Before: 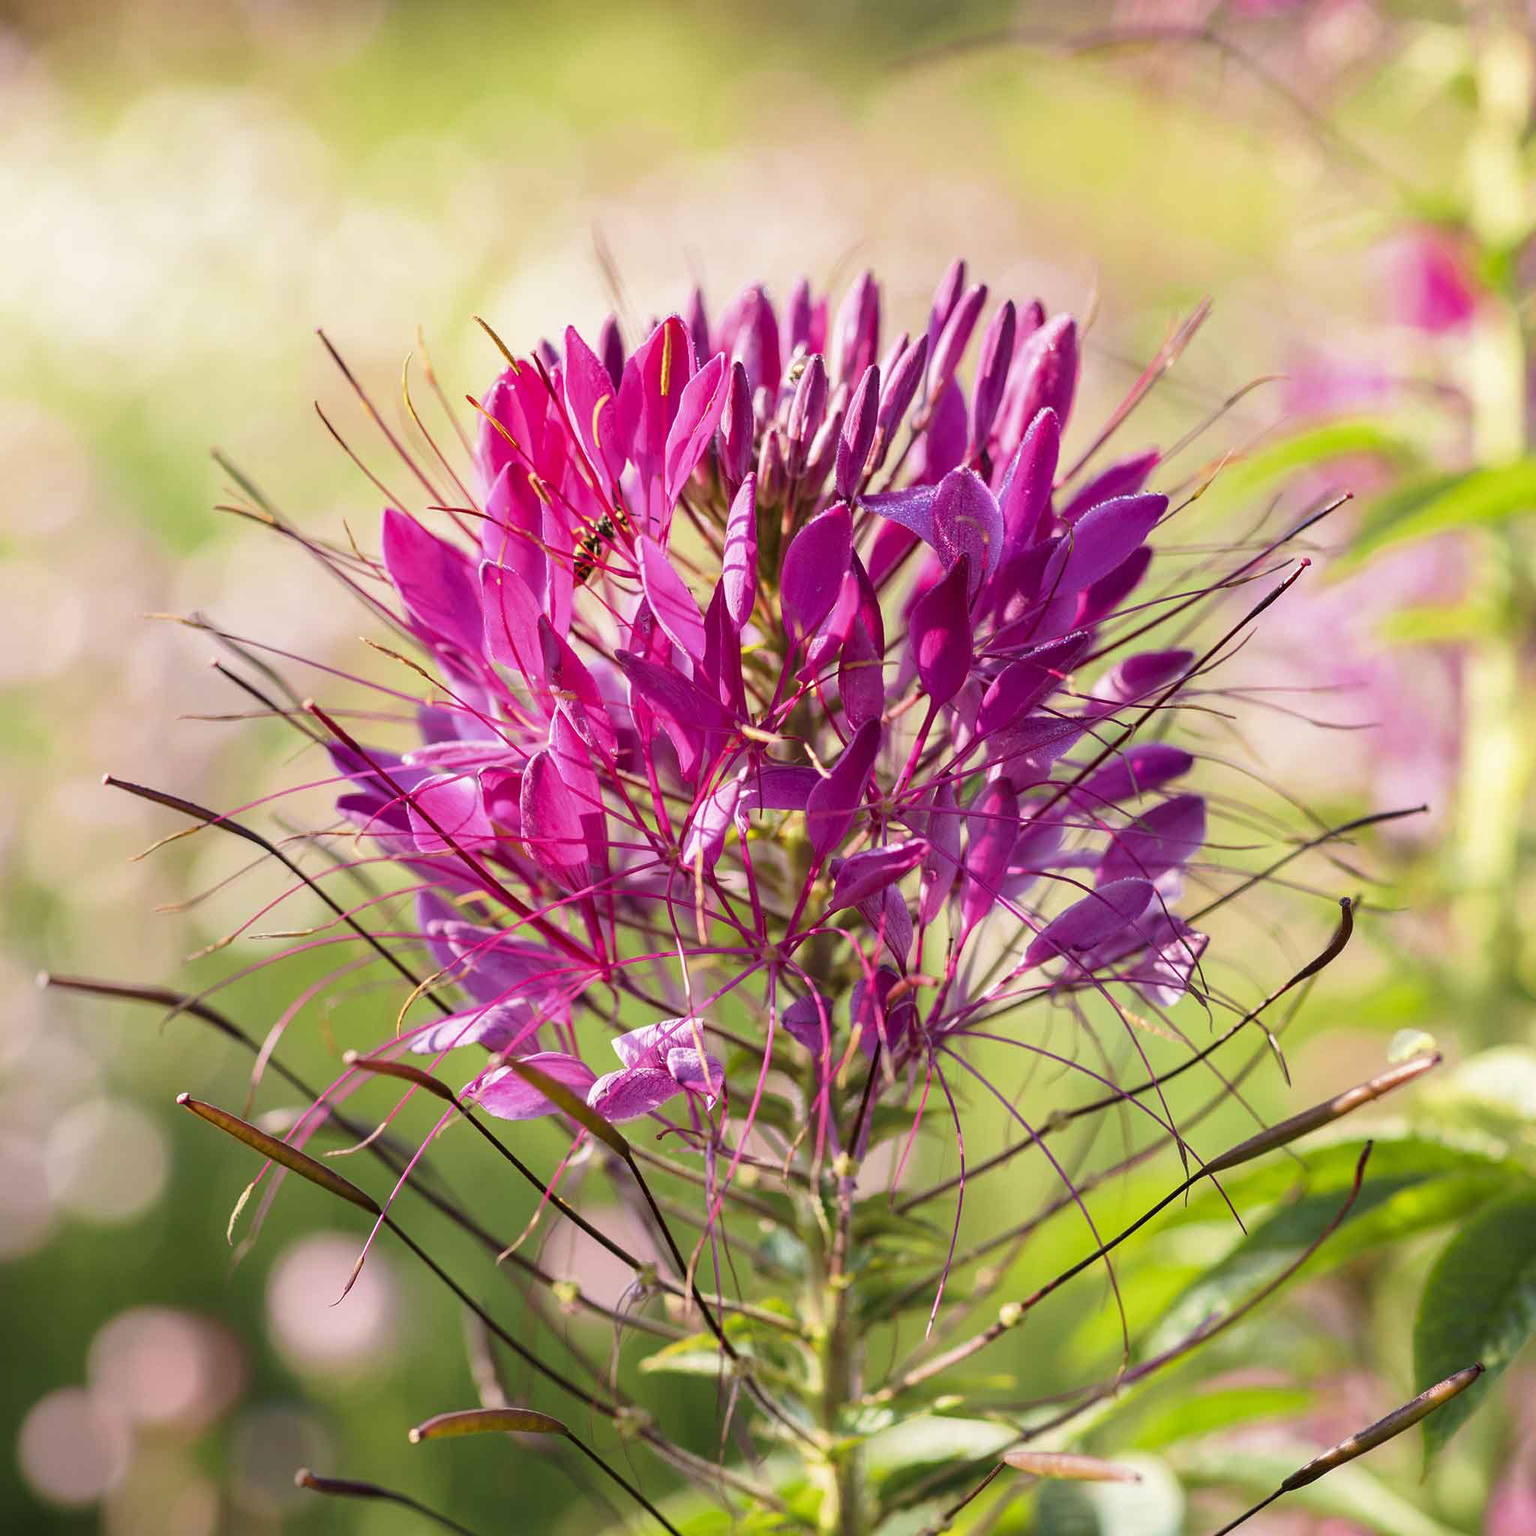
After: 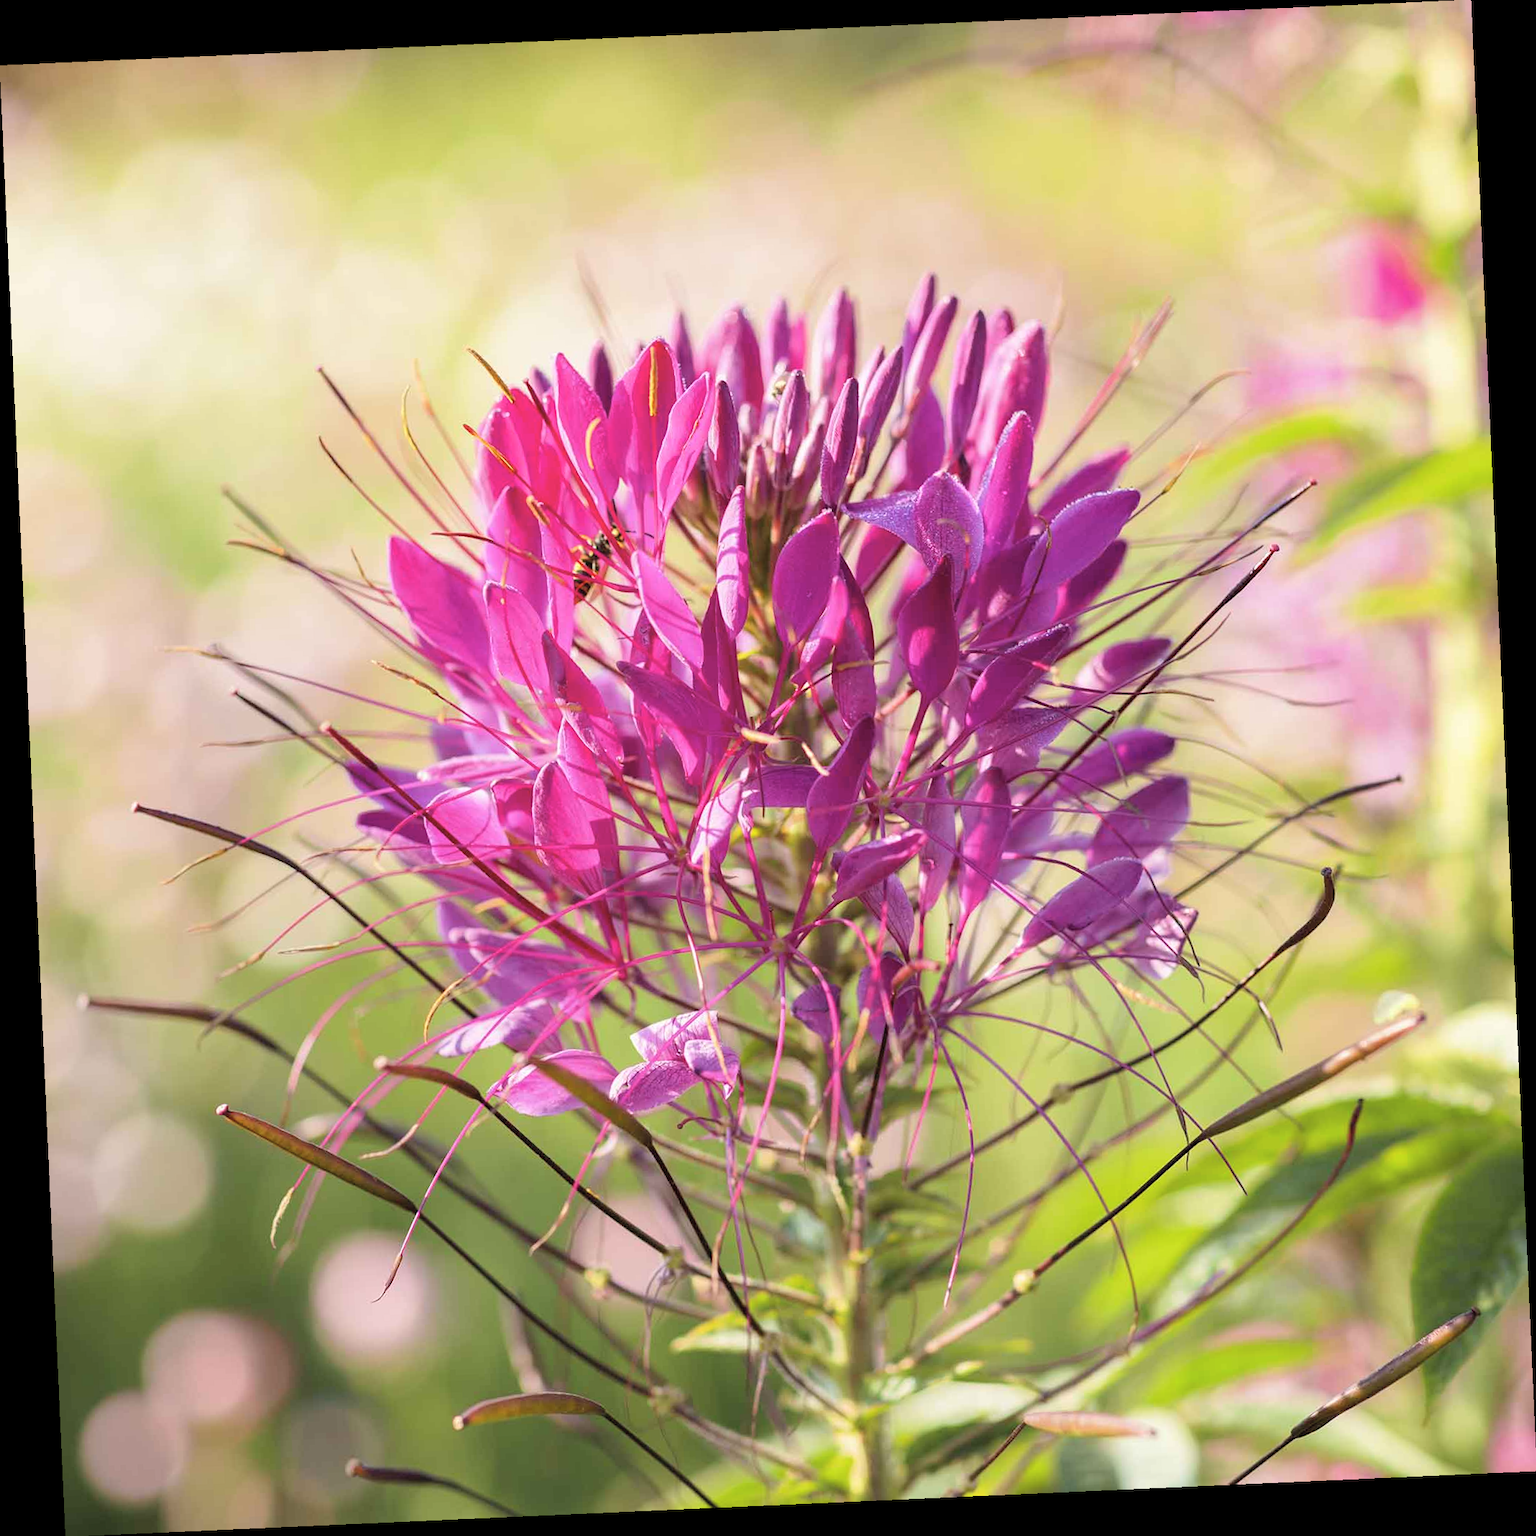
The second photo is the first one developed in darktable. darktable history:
contrast brightness saturation: brightness 0.13
rotate and perspective: rotation -2.56°, automatic cropping off
